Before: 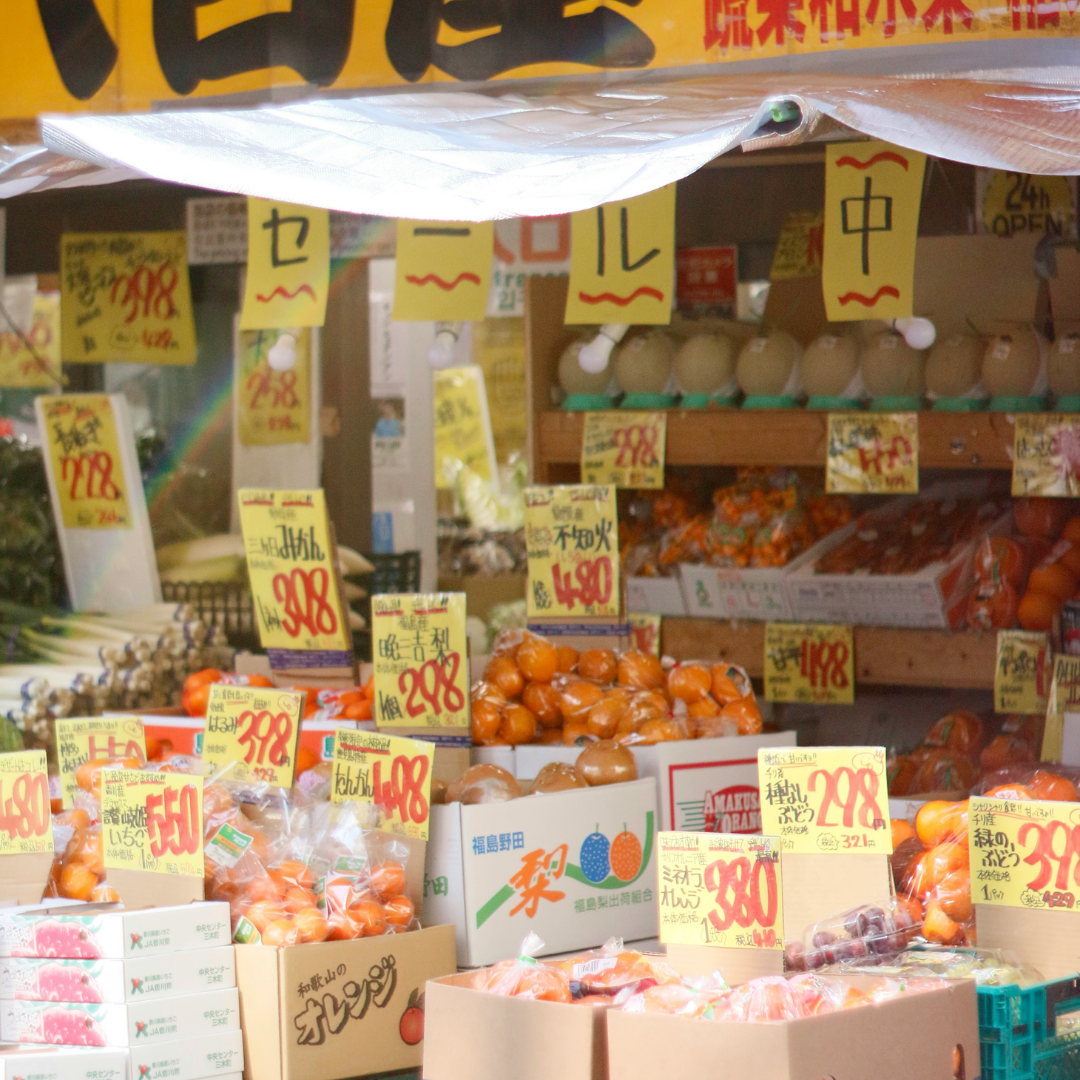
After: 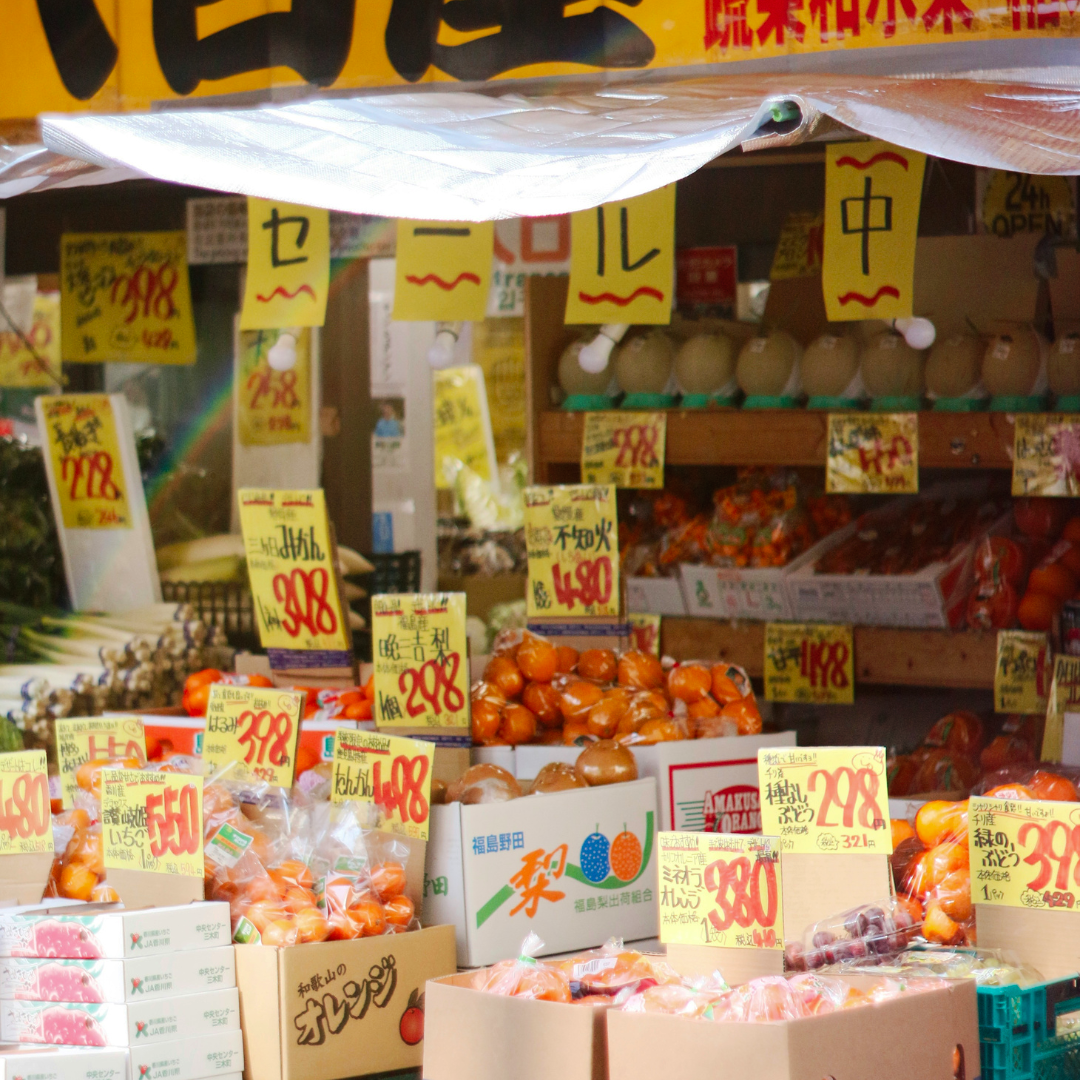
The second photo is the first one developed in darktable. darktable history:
tone curve: curves: ch0 [(0, 0) (0.003, 0.008) (0.011, 0.011) (0.025, 0.014) (0.044, 0.021) (0.069, 0.029) (0.1, 0.042) (0.136, 0.06) (0.177, 0.09) (0.224, 0.126) (0.277, 0.177) (0.335, 0.243) (0.399, 0.31) (0.468, 0.388) (0.543, 0.484) (0.623, 0.585) (0.709, 0.683) (0.801, 0.775) (0.898, 0.873) (1, 1)], preserve colors none
tone equalizer: on, module defaults
